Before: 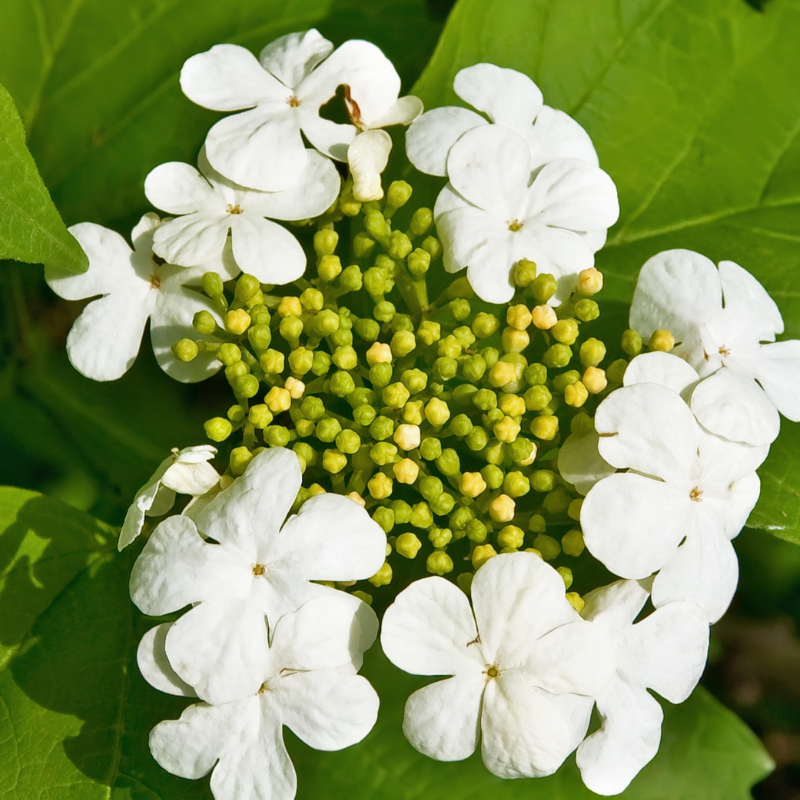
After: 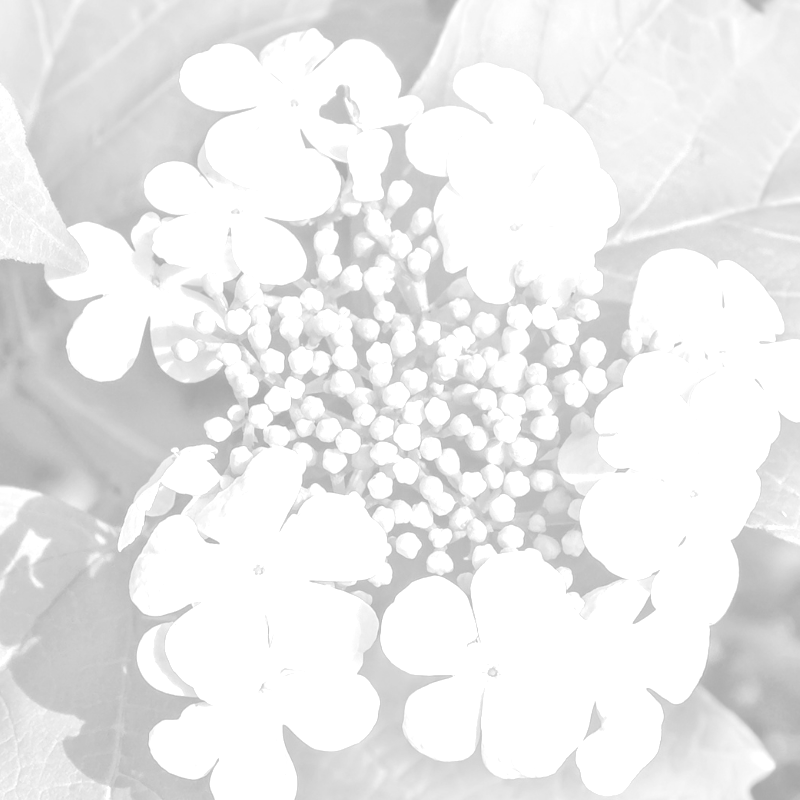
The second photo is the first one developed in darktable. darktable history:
colorize: hue 36°, saturation 71%, lightness 80.79%
monochrome: a 1.94, b -0.638
local contrast: detail 130%
